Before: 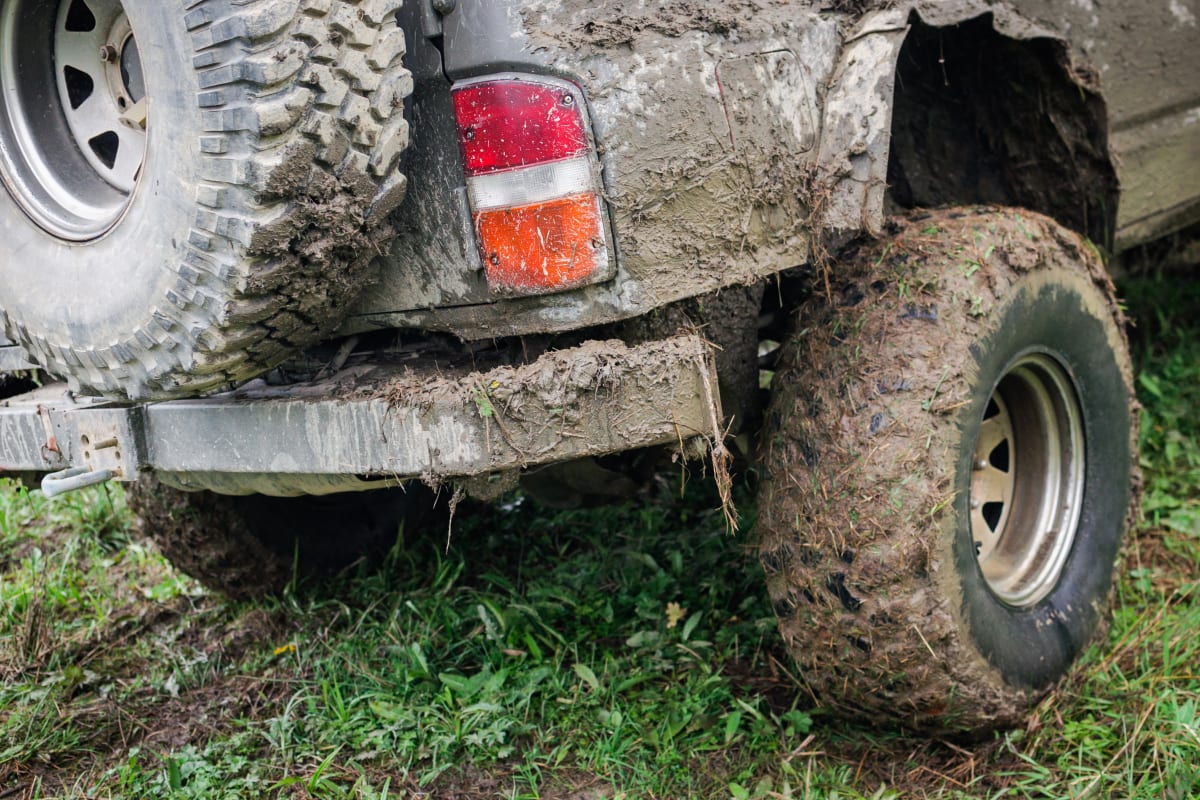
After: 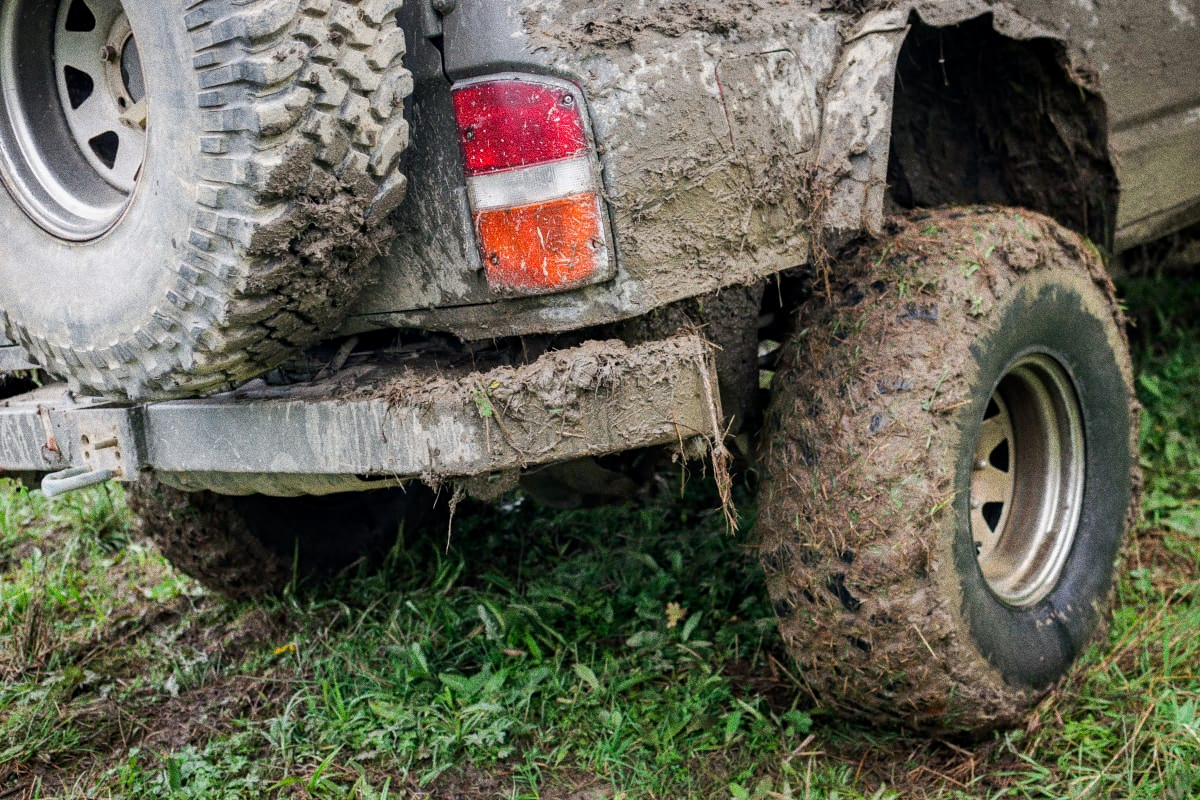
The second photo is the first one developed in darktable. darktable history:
grain: coarseness 0.09 ISO, strength 40%
local contrast: highlights 61%, shadows 106%, detail 107%, midtone range 0.529
